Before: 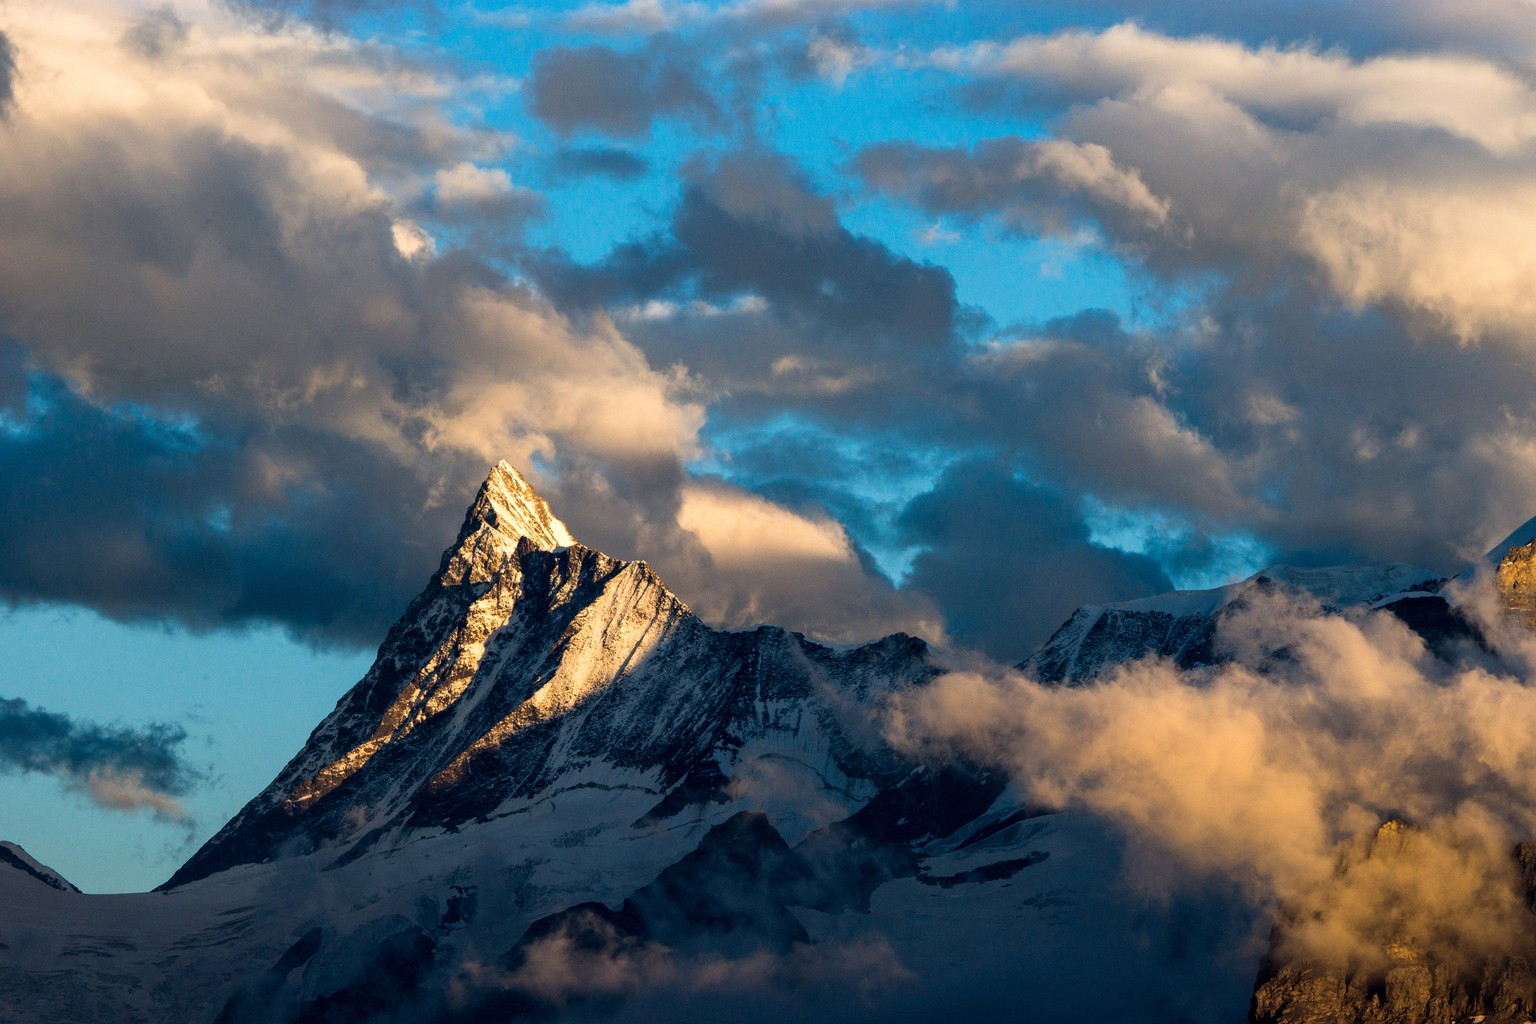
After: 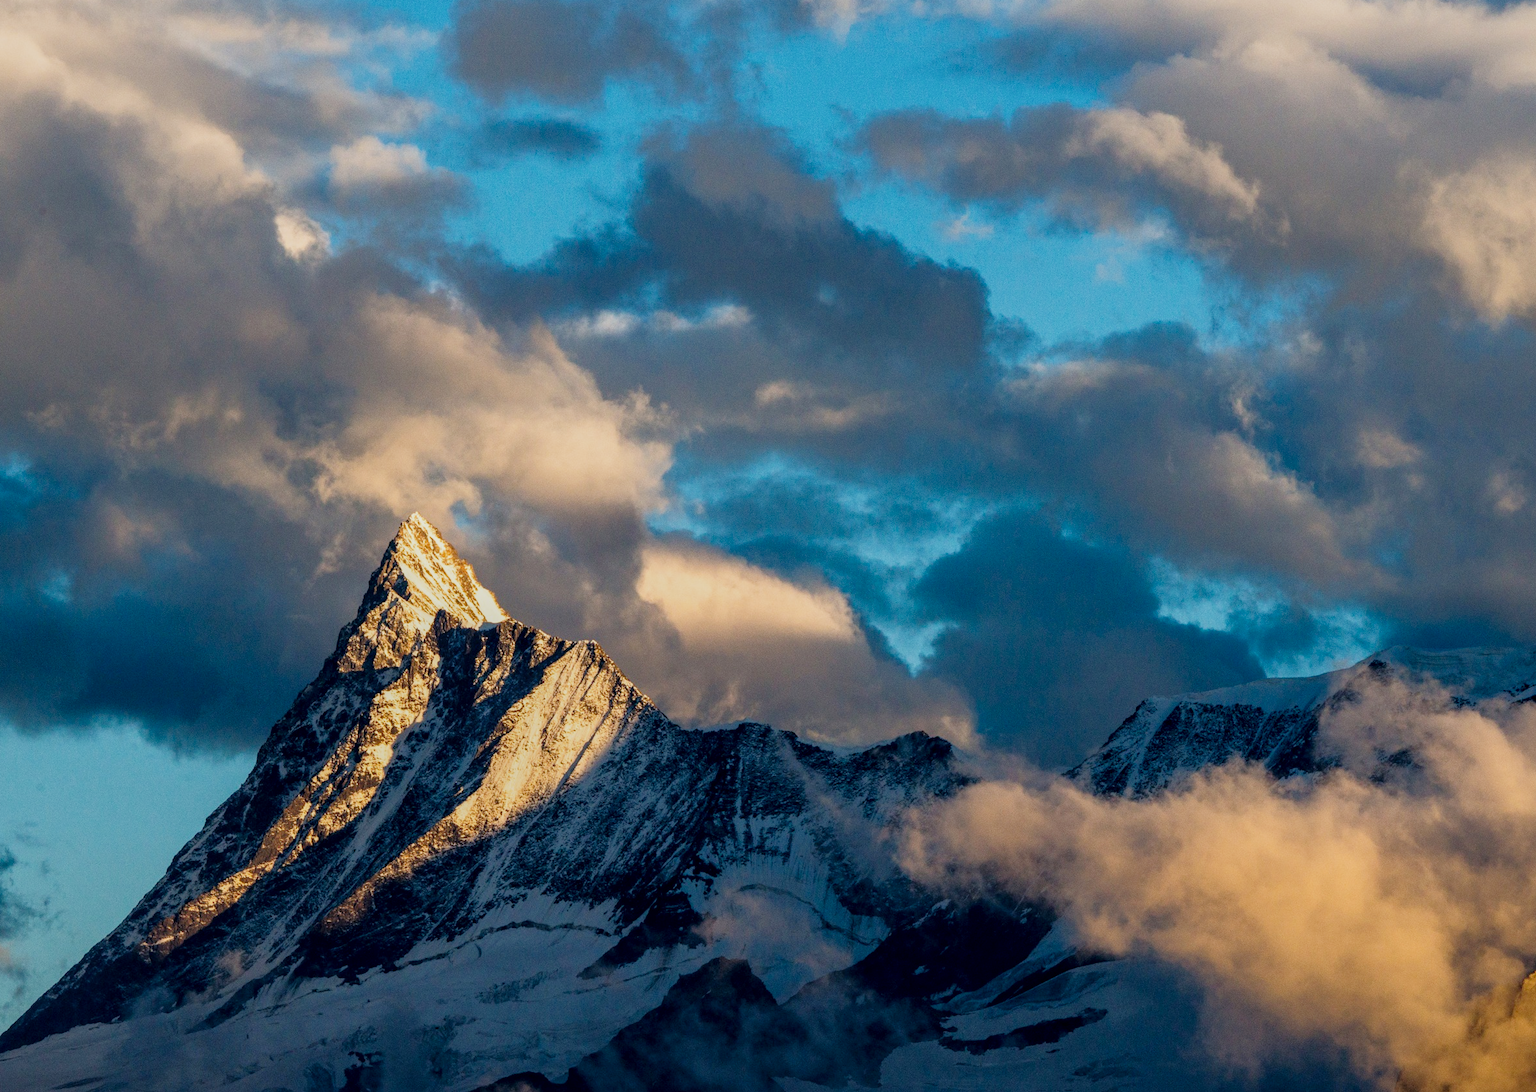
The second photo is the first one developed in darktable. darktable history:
tone equalizer: -8 EV 0.247 EV, -7 EV 0.413 EV, -6 EV 0.415 EV, -5 EV 0.287 EV, -3 EV -0.277 EV, -2 EV -0.387 EV, -1 EV -0.395 EV, +0 EV -0.249 EV, edges refinement/feathering 500, mask exposure compensation -1.57 EV, preserve details no
local contrast: on, module defaults
crop: left 11.388%, top 5.376%, right 9.567%, bottom 10.251%
tone curve: curves: ch0 [(0, 0) (0.091, 0.074) (0.184, 0.168) (0.491, 0.519) (0.748, 0.765) (1, 0.919)]; ch1 [(0, 0) (0.179, 0.173) (0.322, 0.32) (0.424, 0.424) (0.502, 0.504) (0.56, 0.578) (0.631, 0.667) (0.777, 0.806) (1, 1)]; ch2 [(0, 0) (0.434, 0.447) (0.483, 0.487) (0.547, 0.564) (0.676, 0.673) (1, 1)], preserve colors none
